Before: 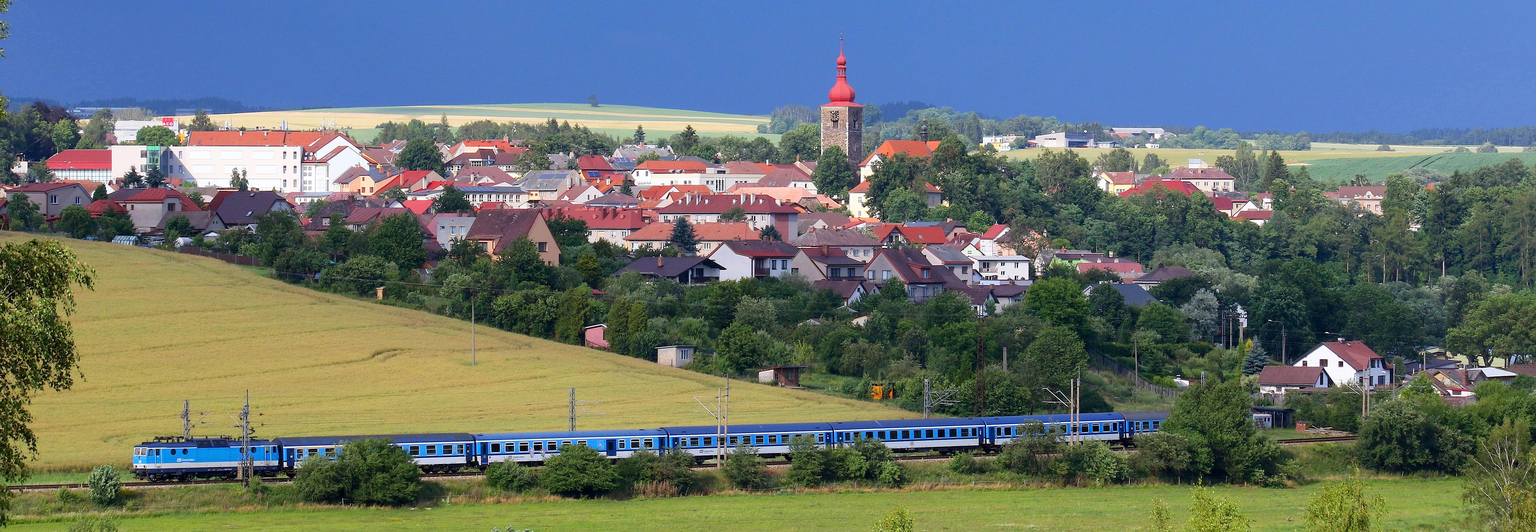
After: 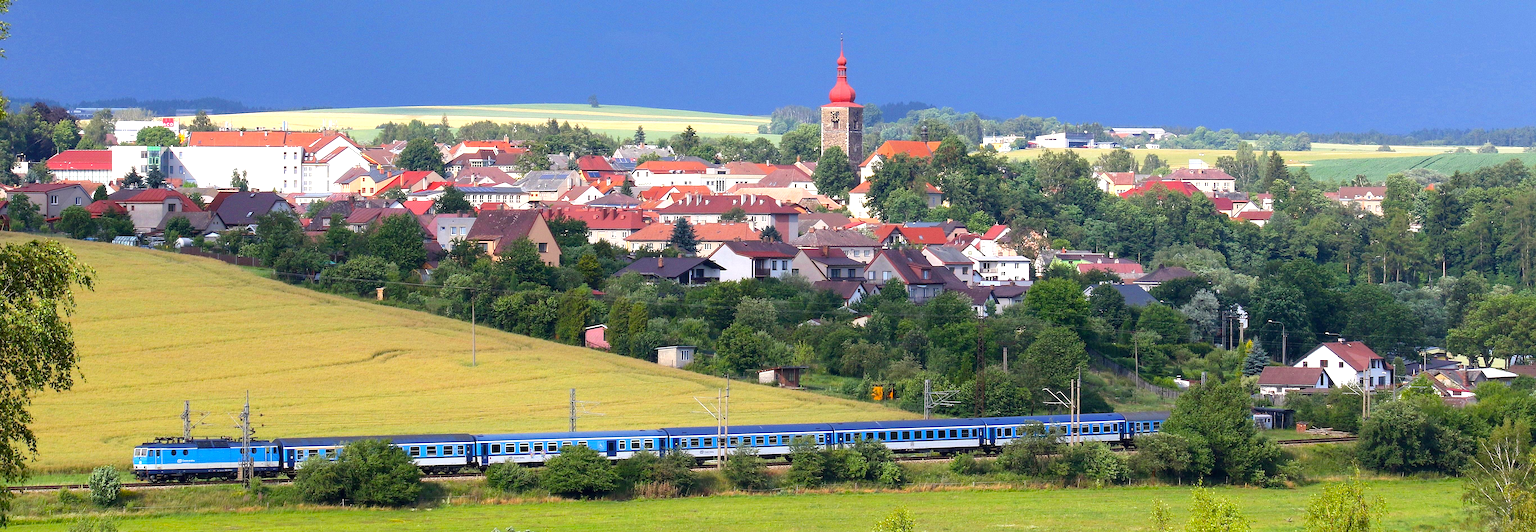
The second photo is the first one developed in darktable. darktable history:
contrast brightness saturation: saturation -0.05
exposure: black level correction 0, exposure 0.5 EV, compensate exposure bias true, compensate highlight preservation false
color calibration: output colorfulness [0, 0.315, 0, 0], x 0.341, y 0.355, temperature 5166 K
